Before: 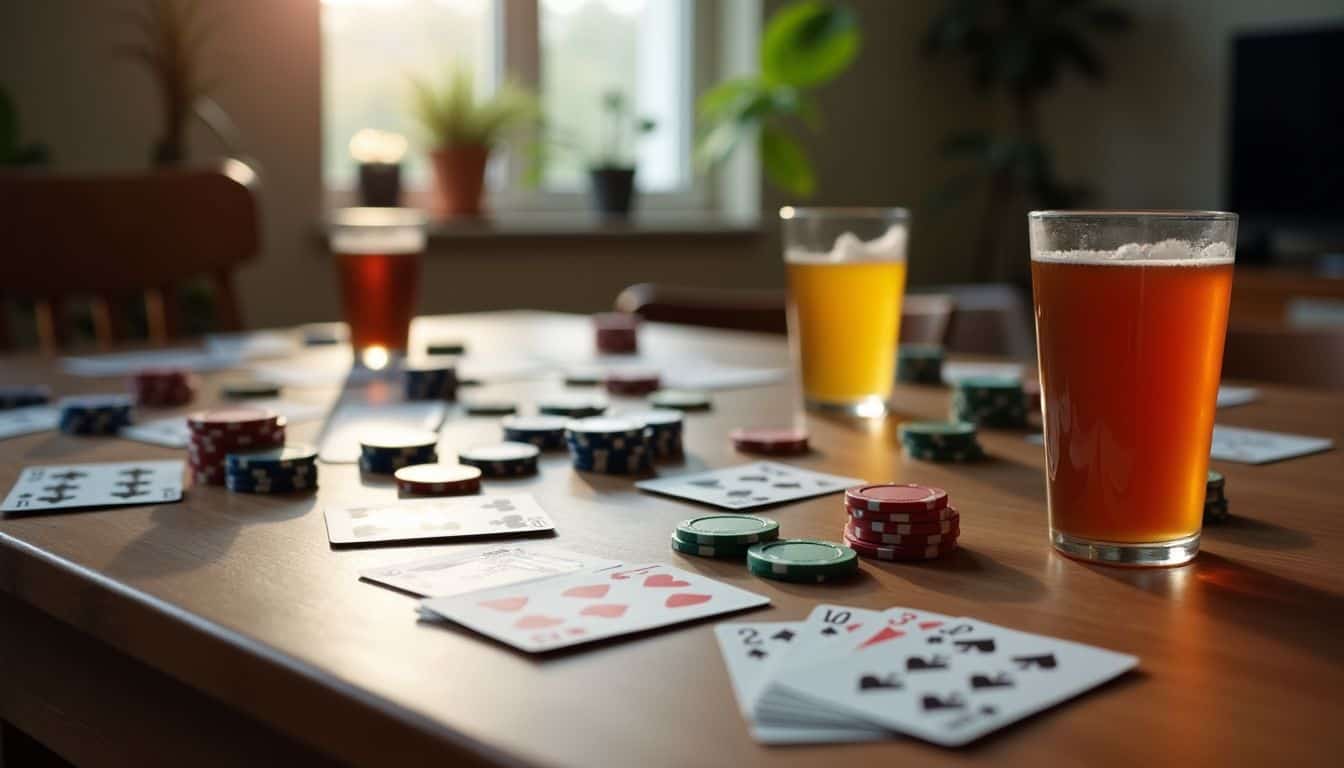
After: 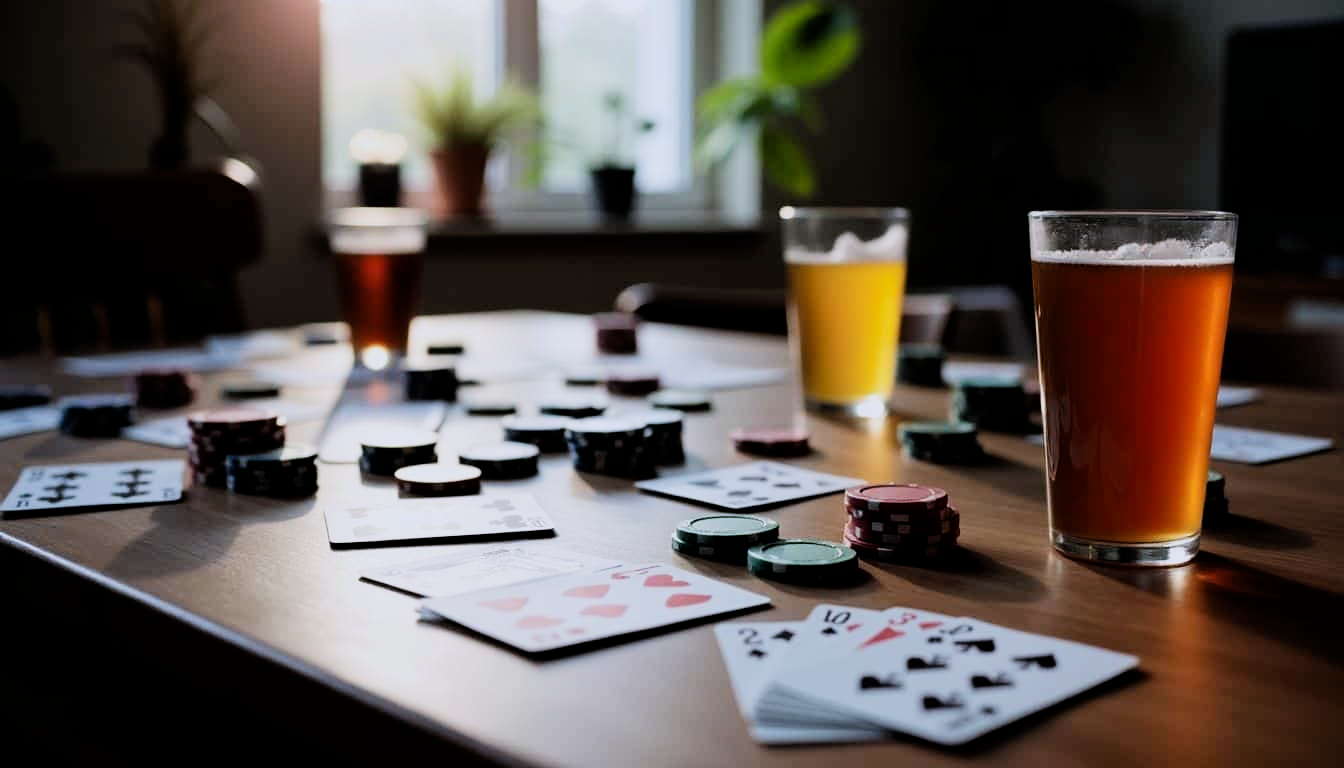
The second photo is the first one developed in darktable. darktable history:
exposure: black level correction 0.001, compensate highlight preservation false
filmic rgb: black relative exposure -5 EV, hardness 2.88, contrast 1.4, highlights saturation mix -30%
white balance: red 0.967, blue 1.119, emerald 0.756
